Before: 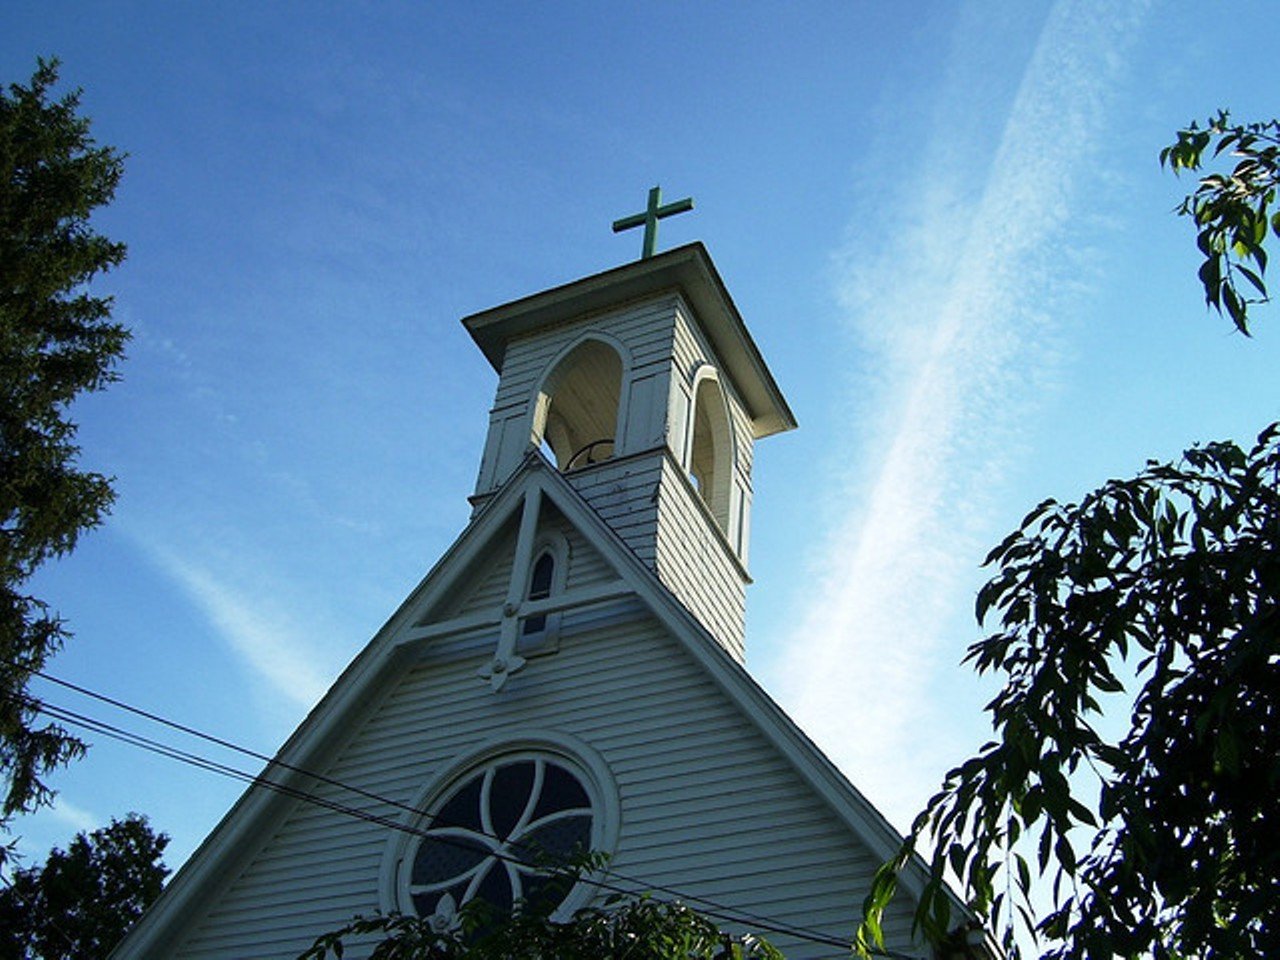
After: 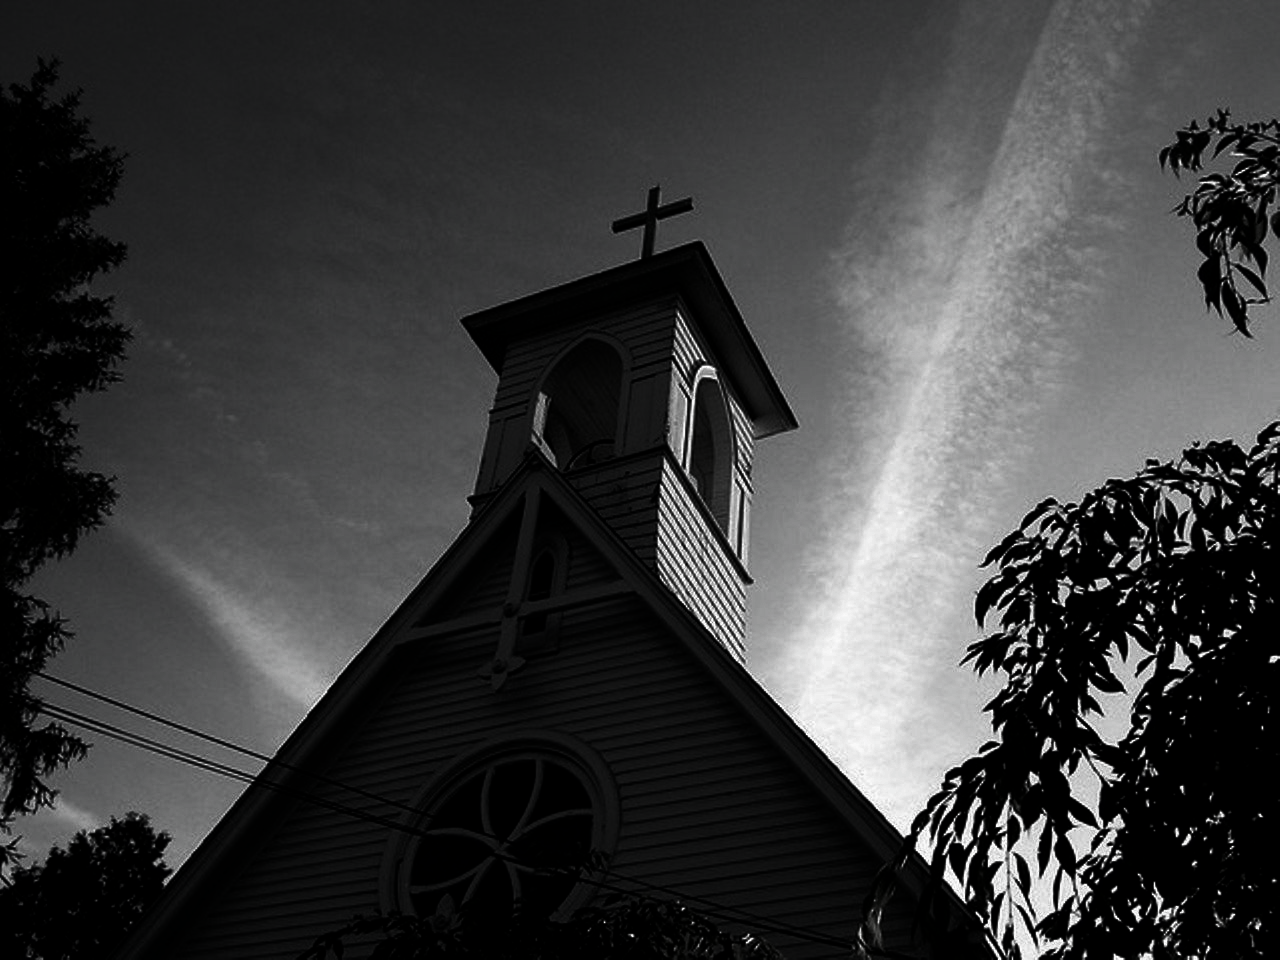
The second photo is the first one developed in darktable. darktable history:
contrast brightness saturation: contrast 0.023, brightness -0.985, saturation -0.987
